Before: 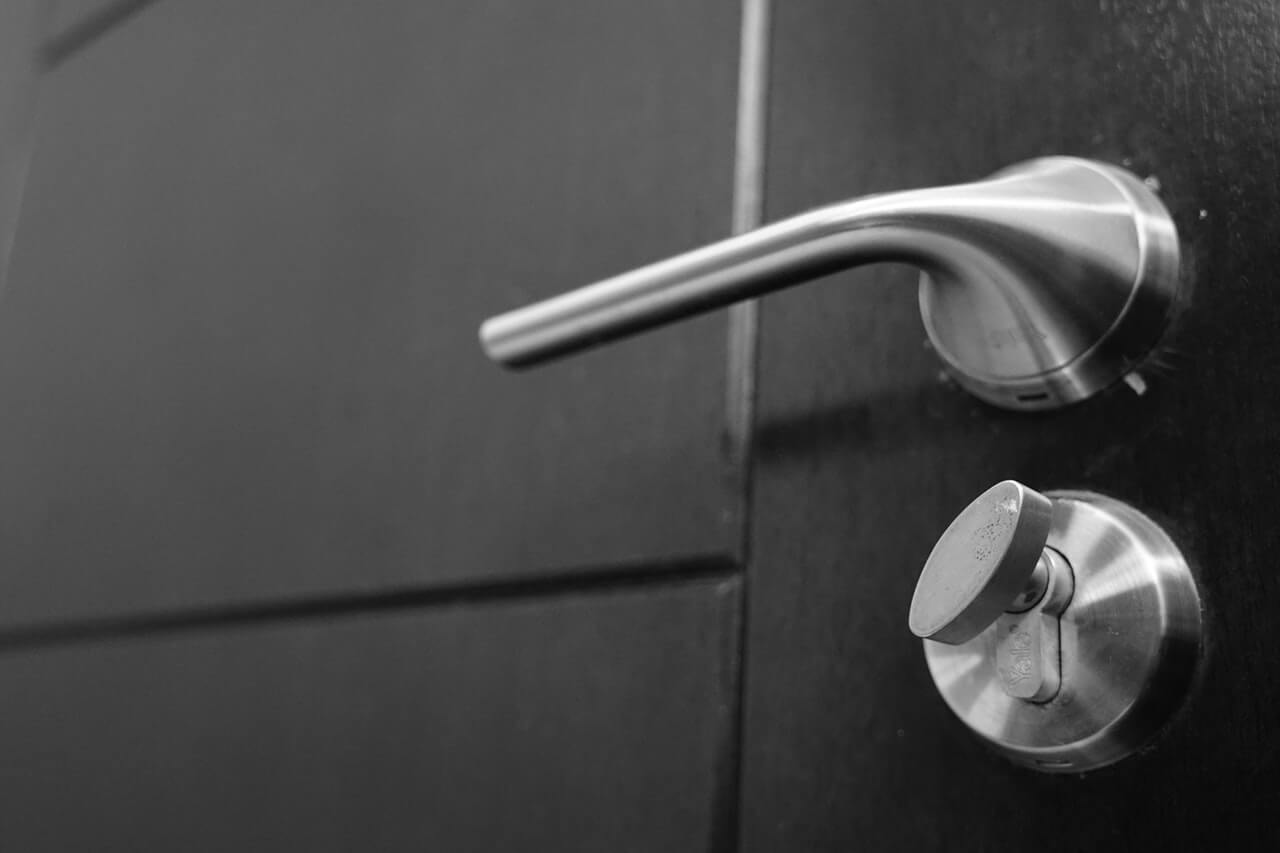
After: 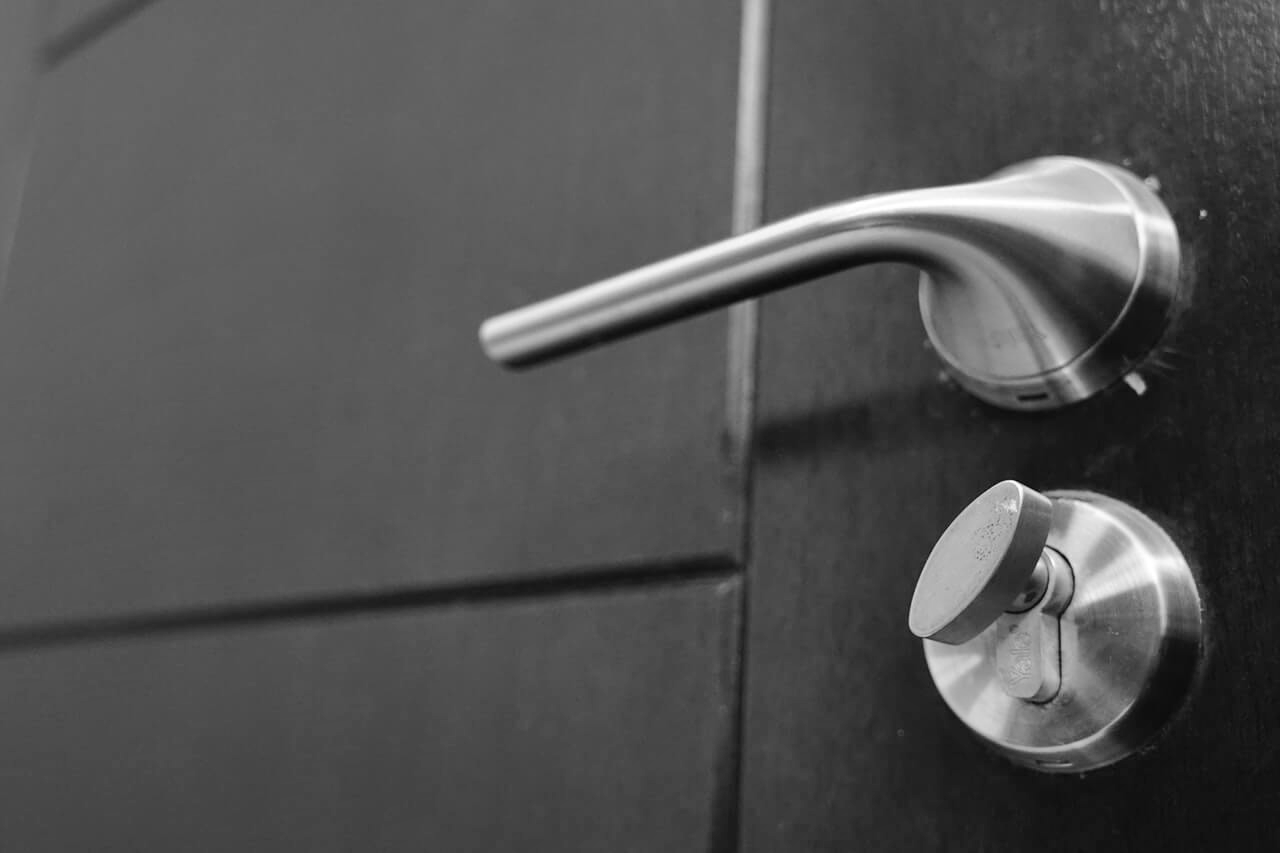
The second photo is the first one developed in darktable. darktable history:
color balance rgb: perceptual saturation grading › global saturation 25%, global vibrance 20%
shadows and highlights: soften with gaussian
